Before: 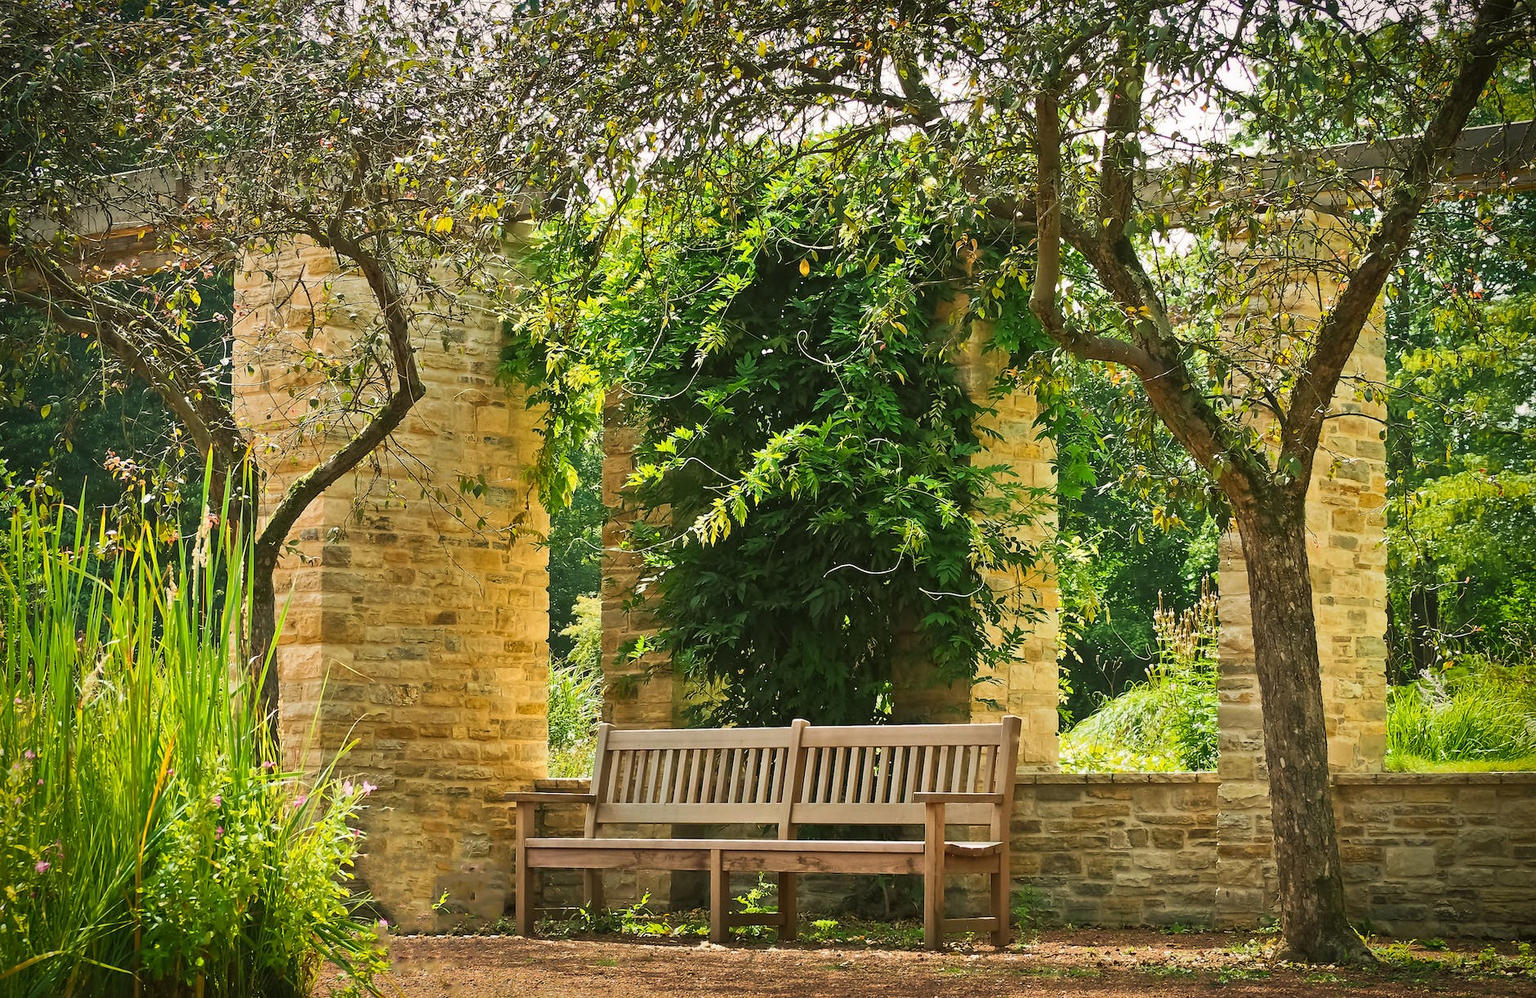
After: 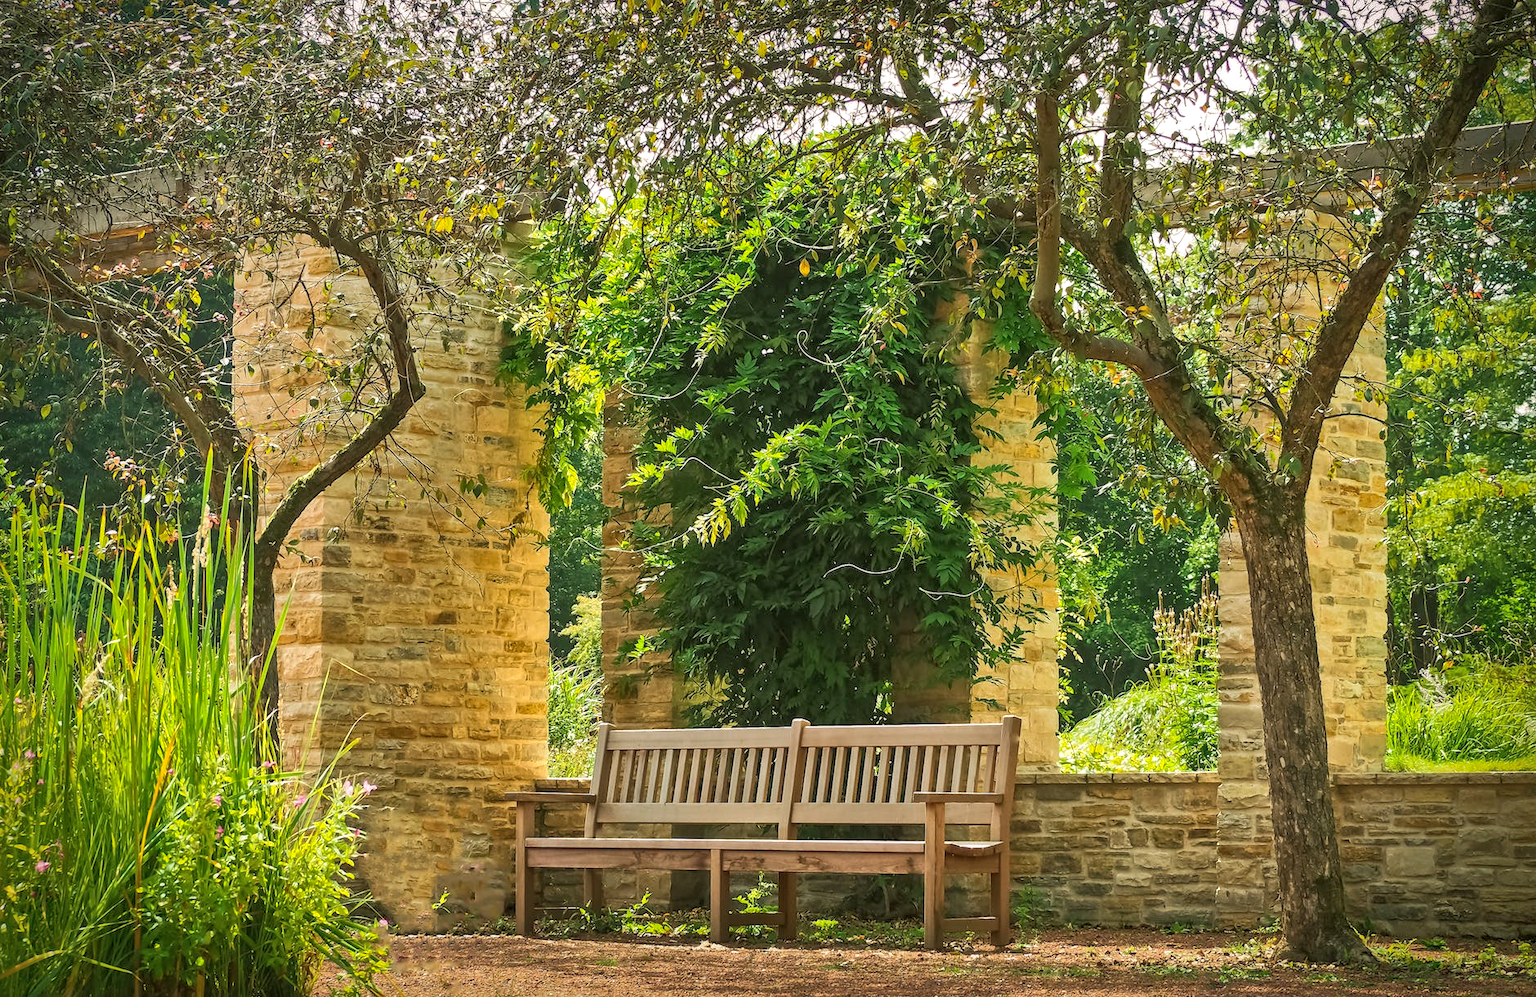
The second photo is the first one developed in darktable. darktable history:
local contrast: on, module defaults
shadows and highlights: on, module defaults
exposure: exposure 0.127 EV, compensate highlight preservation false
